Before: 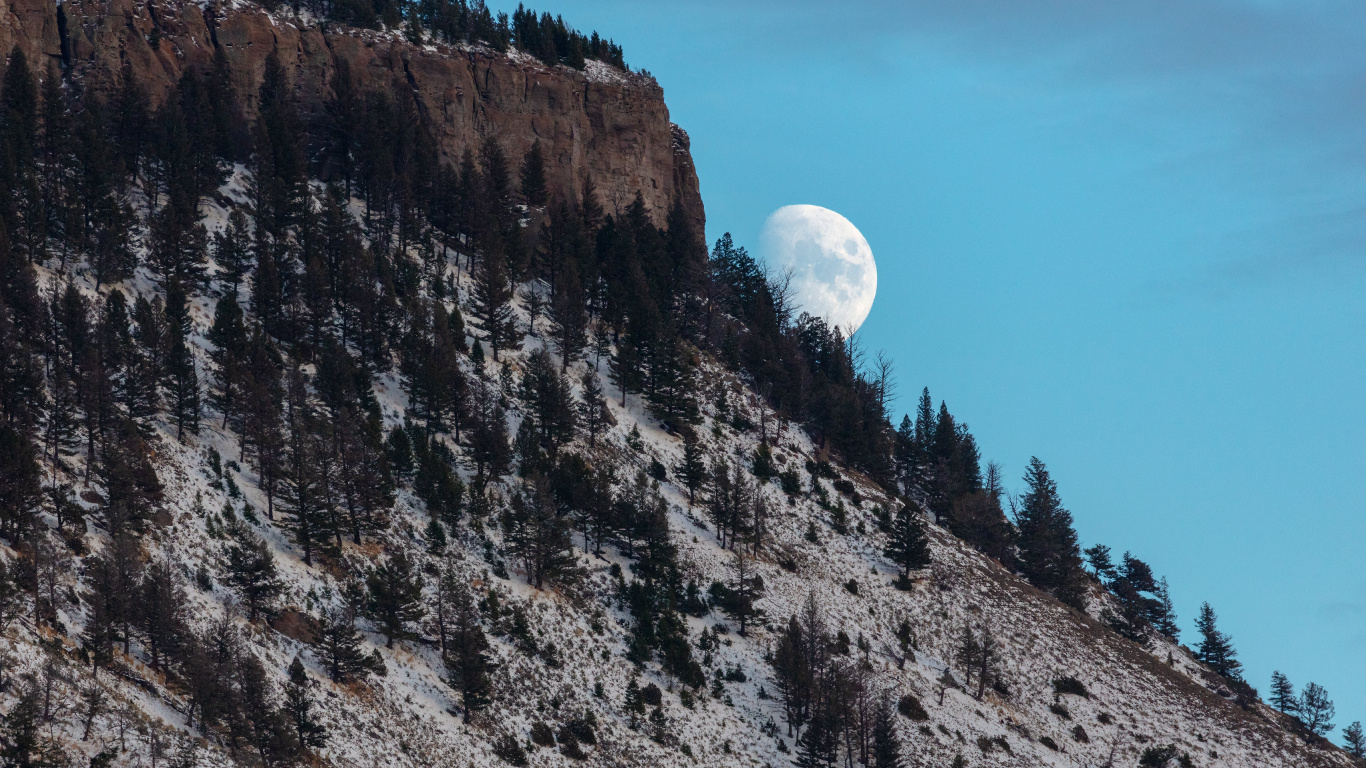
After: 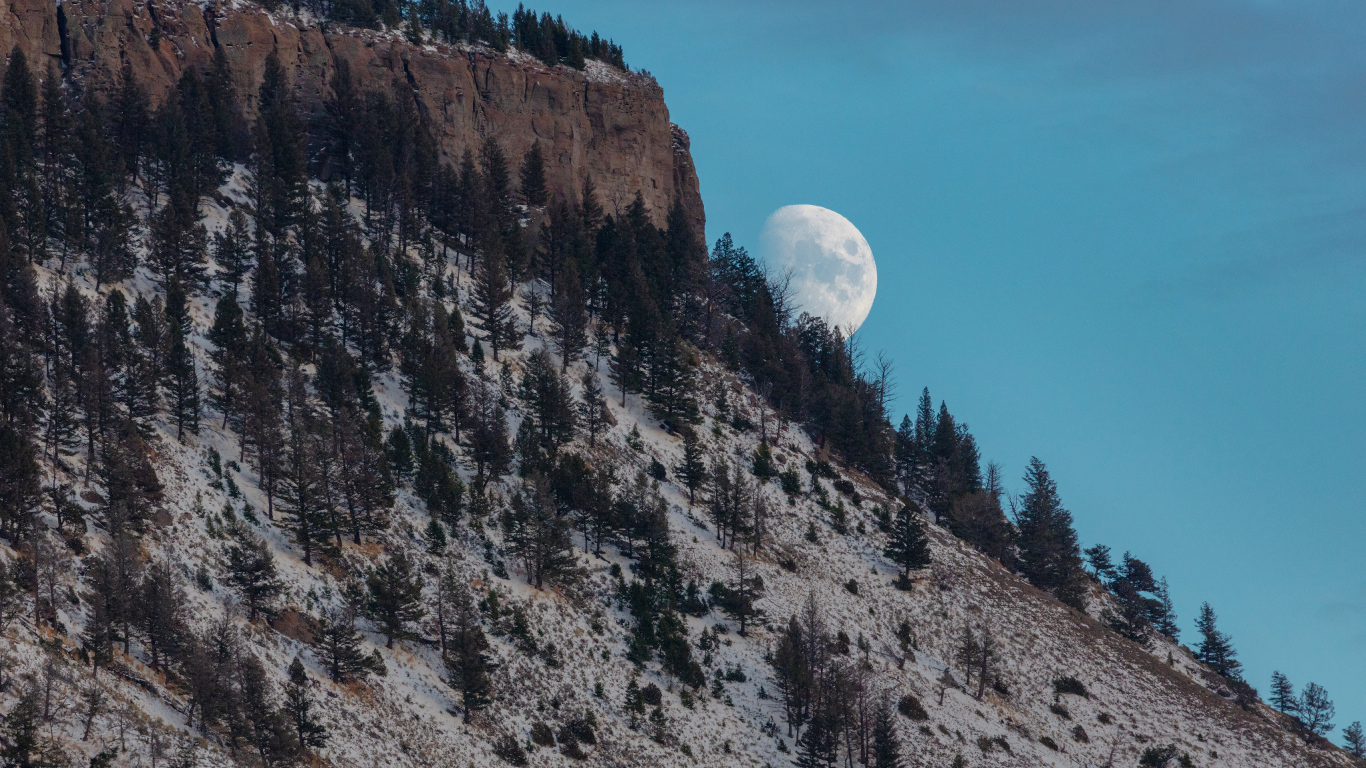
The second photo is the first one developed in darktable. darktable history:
tone equalizer: -8 EV 0.282 EV, -7 EV 0.398 EV, -6 EV 0.447 EV, -5 EV 0.237 EV, -3 EV -0.27 EV, -2 EV -0.393 EV, -1 EV -0.396 EV, +0 EV -0.243 EV, edges refinement/feathering 500, mask exposure compensation -1.57 EV, preserve details no
shadows and highlights: shadows 24.6, highlights -79.82, soften with gaussian
